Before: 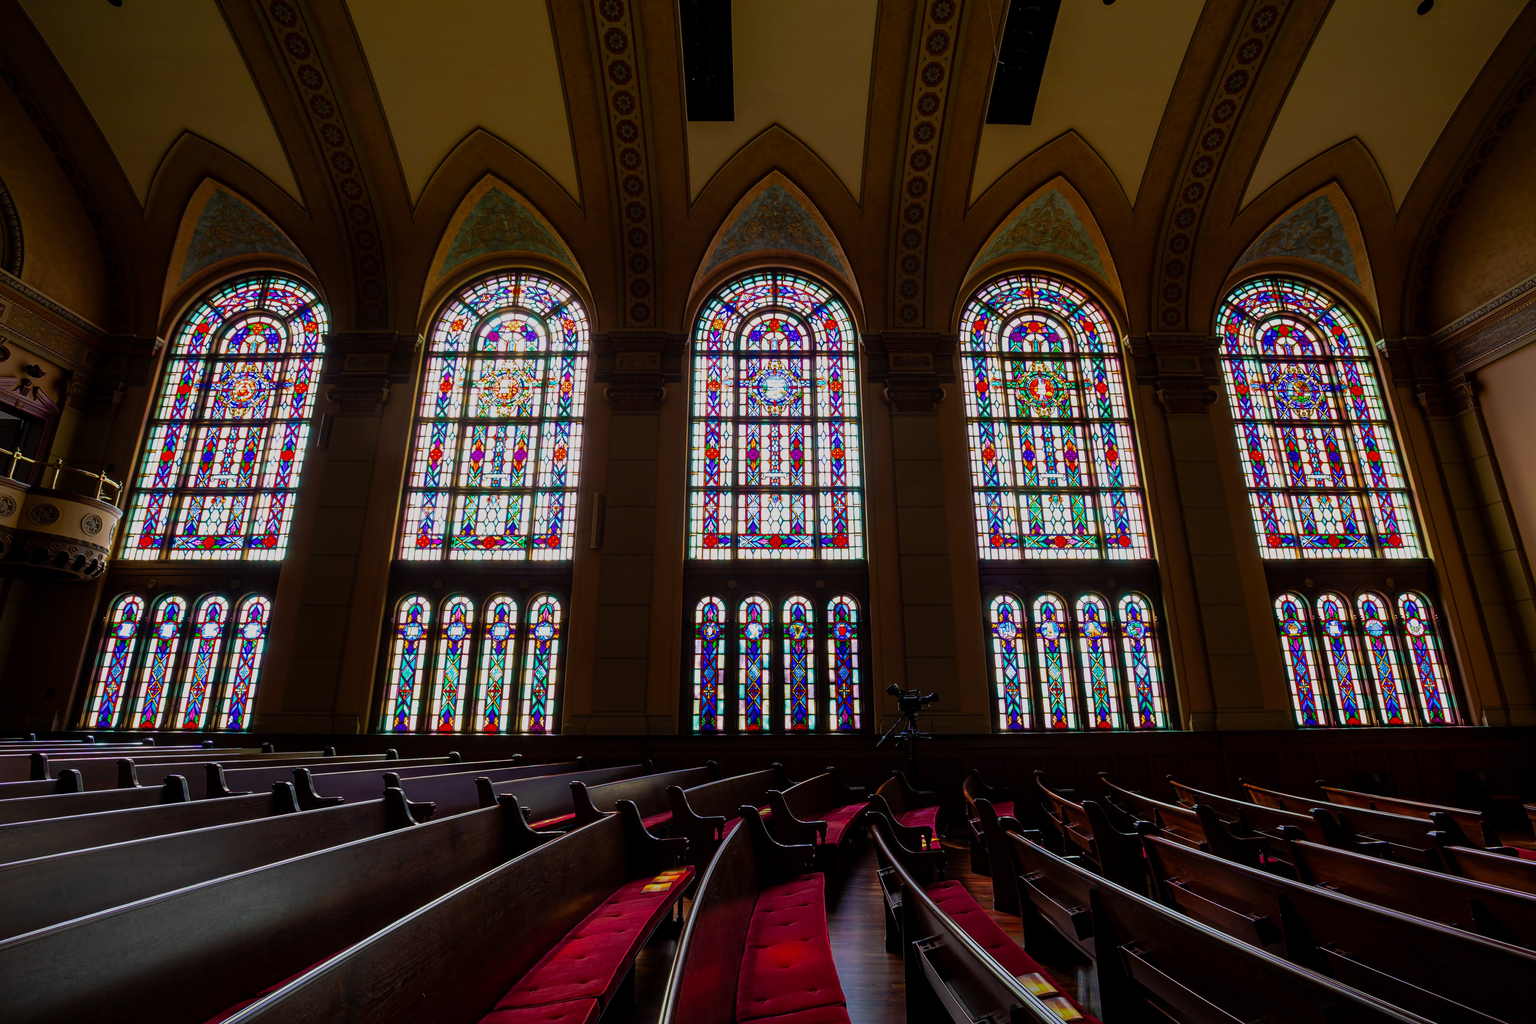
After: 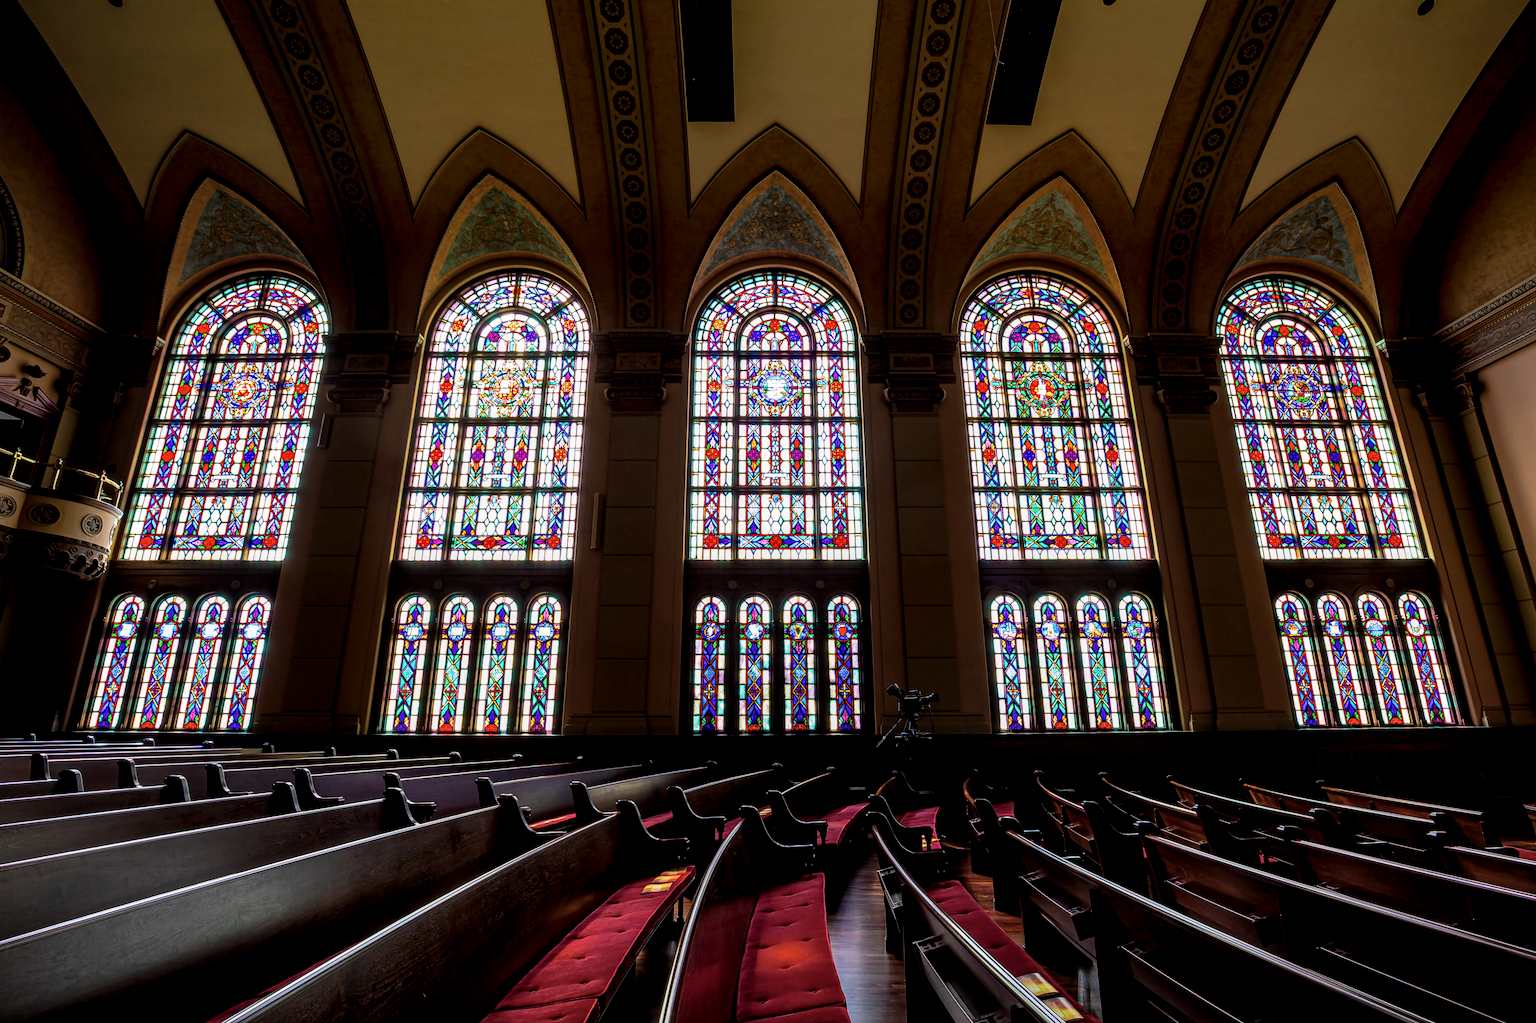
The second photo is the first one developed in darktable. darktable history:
local contrast: highlights 64%, shadows 54%, detail 168%, midtone range 0.518
